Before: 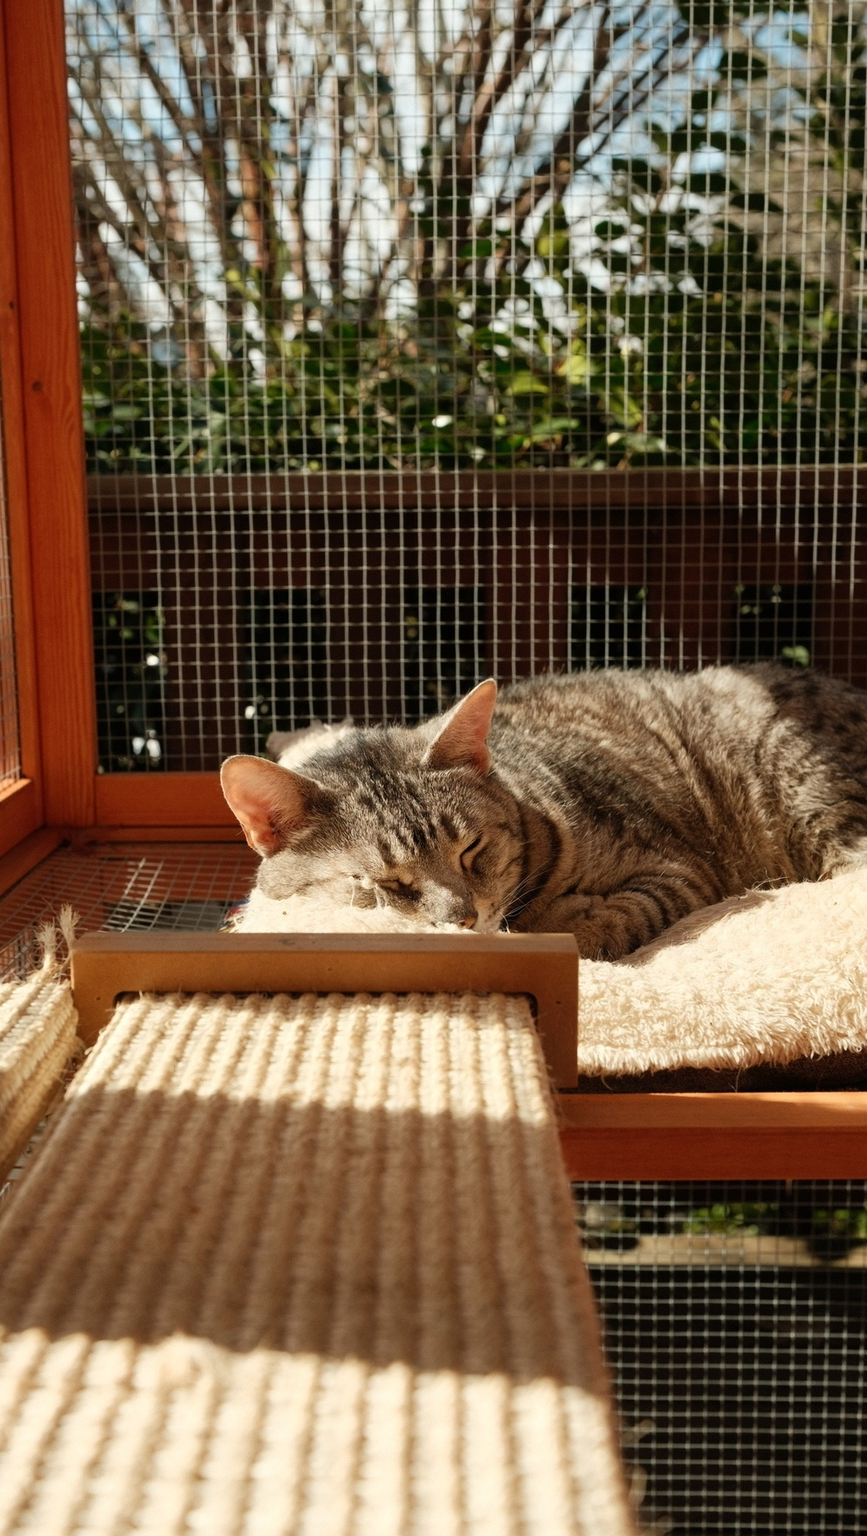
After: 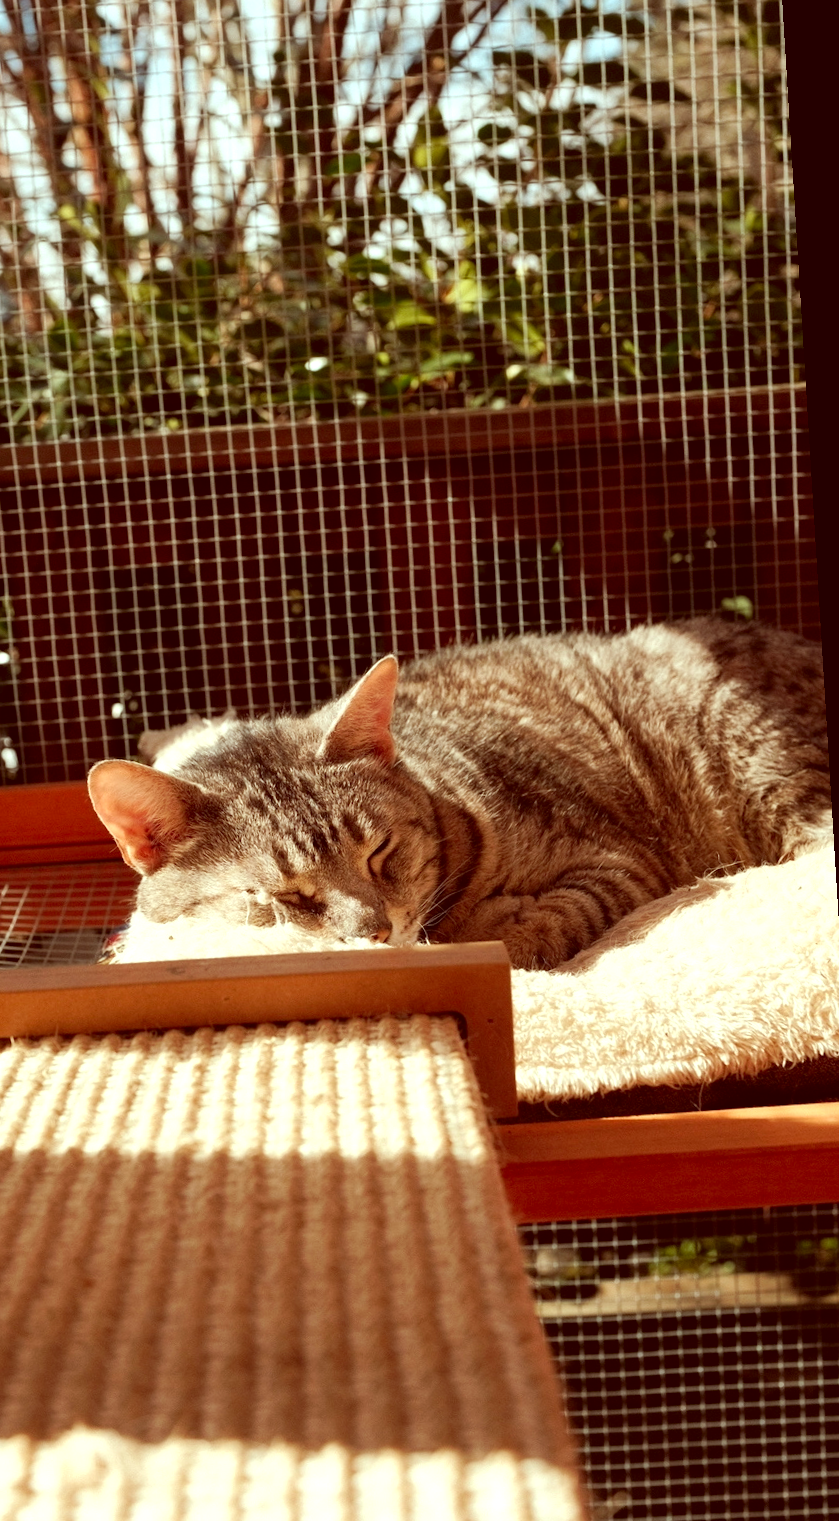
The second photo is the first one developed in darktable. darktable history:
exposure: exposure 0.375 EV, compensate highlight preservation false
rotate and perspective: rotation -3.52°, crop left 0.036, crop right 0.964, crop top 0.081, crop bottom 0.919
crop: left 17.582%, bottom 0.031%
color correction: highlights a* -7.23, highlights b* -0.161, shadows a* 20.08, shadows b* 11.73
tone curve: curves: ch0 [(0, 0) (0.003, 0.003) (0.011, 0.011) (0.025, 0.024) (0.044, 0.043) (0.069, 0.068) (0.1, 0.098) (0.136, 0.133) (0.177, 0.174) (0.224, 0.22) (0.277, 0.272) (0.335, 0.329) (0.399, 0.391) (0.468, 0.459) (0.543, 0.545) (0.623, 0.625) (0.709, 0.711) (0.801, 0.802) (0.898, 0.898) (1, 1)], preserve colors none
